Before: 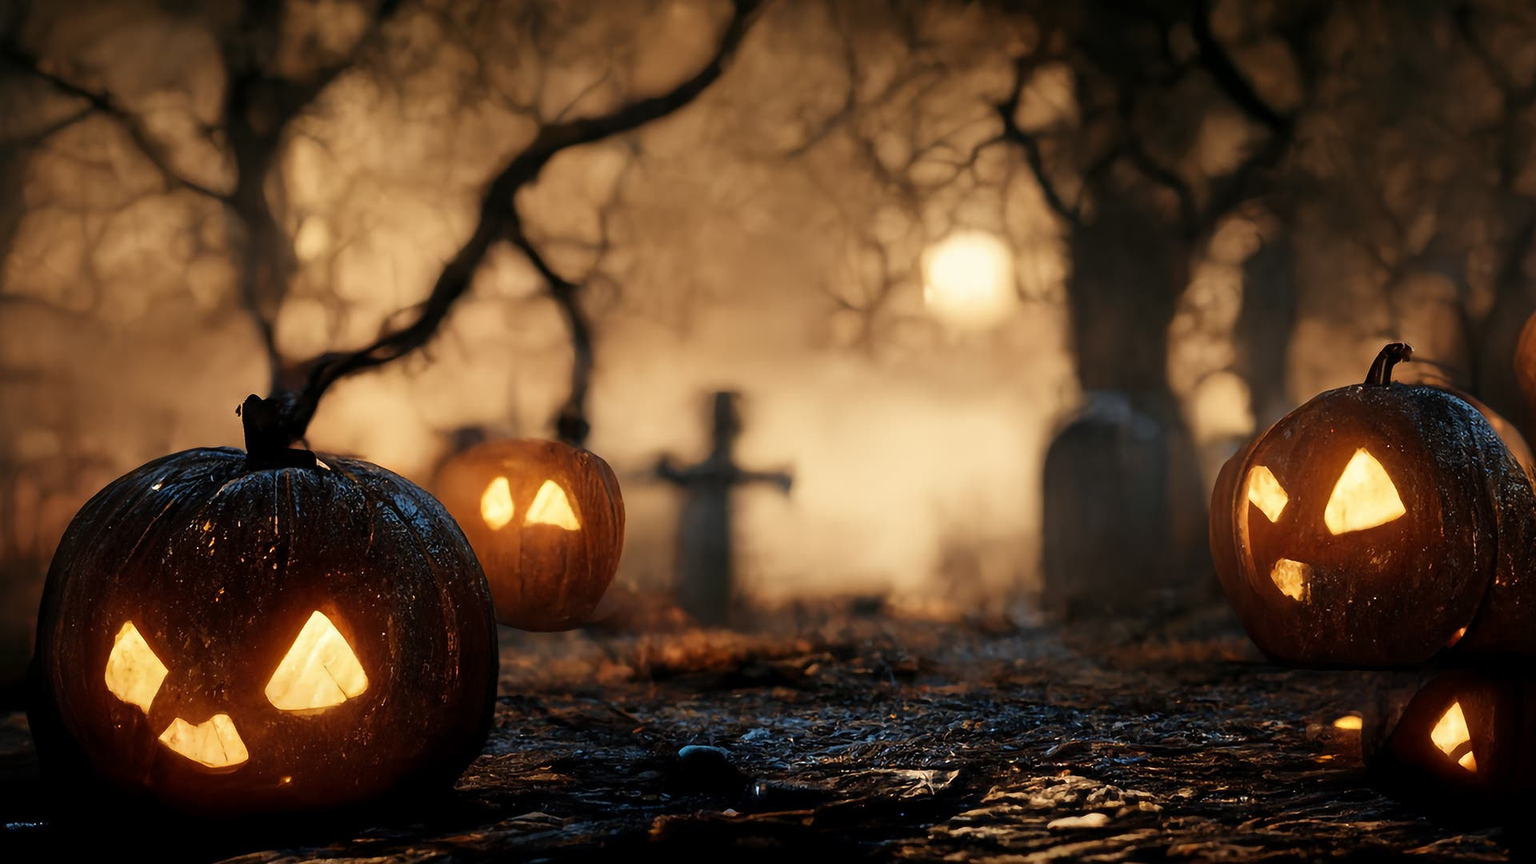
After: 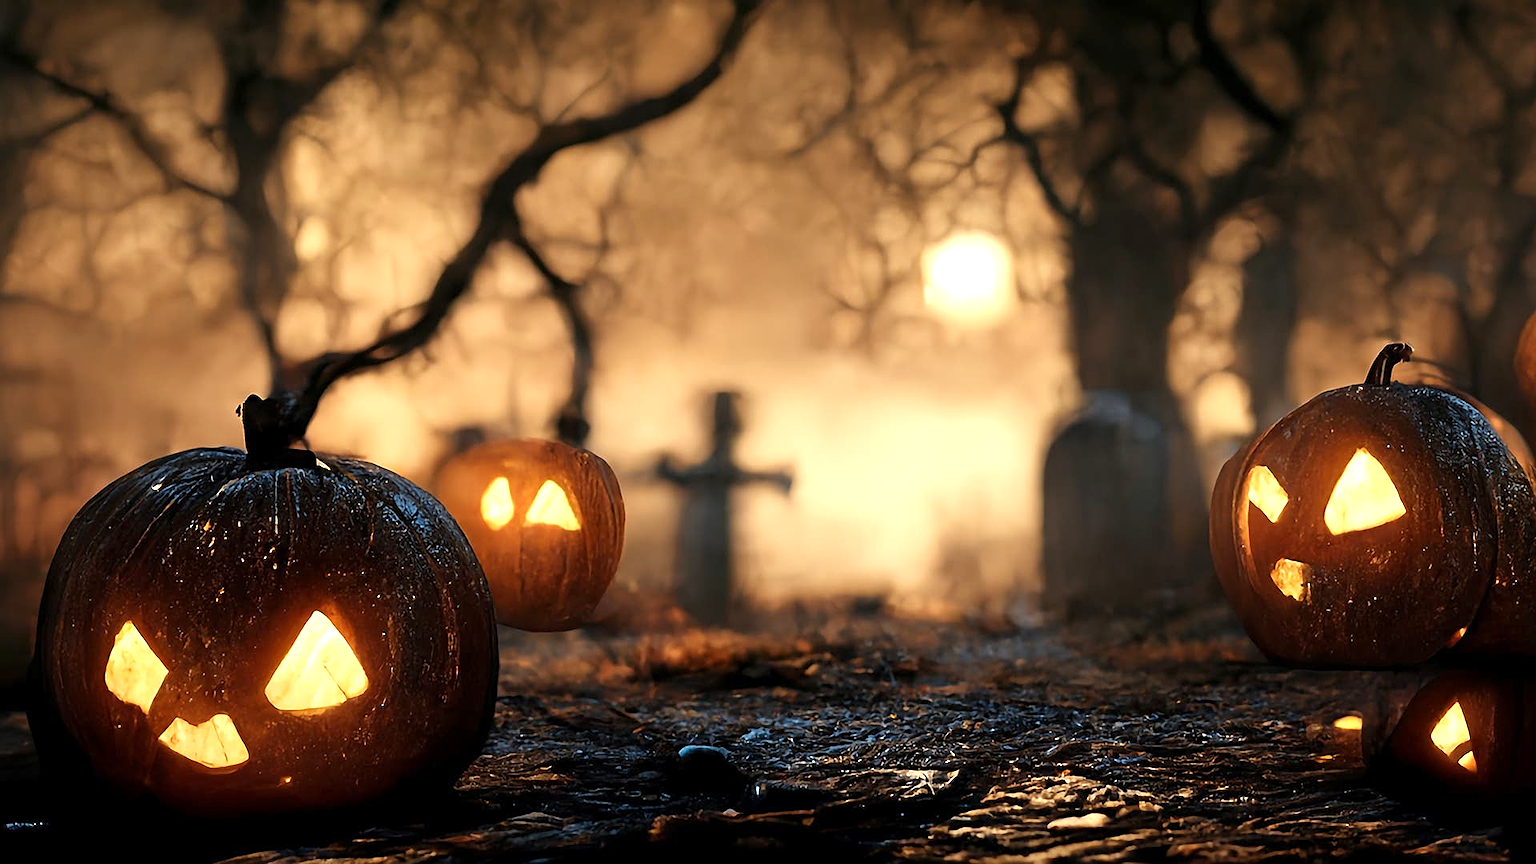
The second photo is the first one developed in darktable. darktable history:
sharpen: on, module defaults
exposure: exposure 0.566 EV, compensate highlight preservation false
